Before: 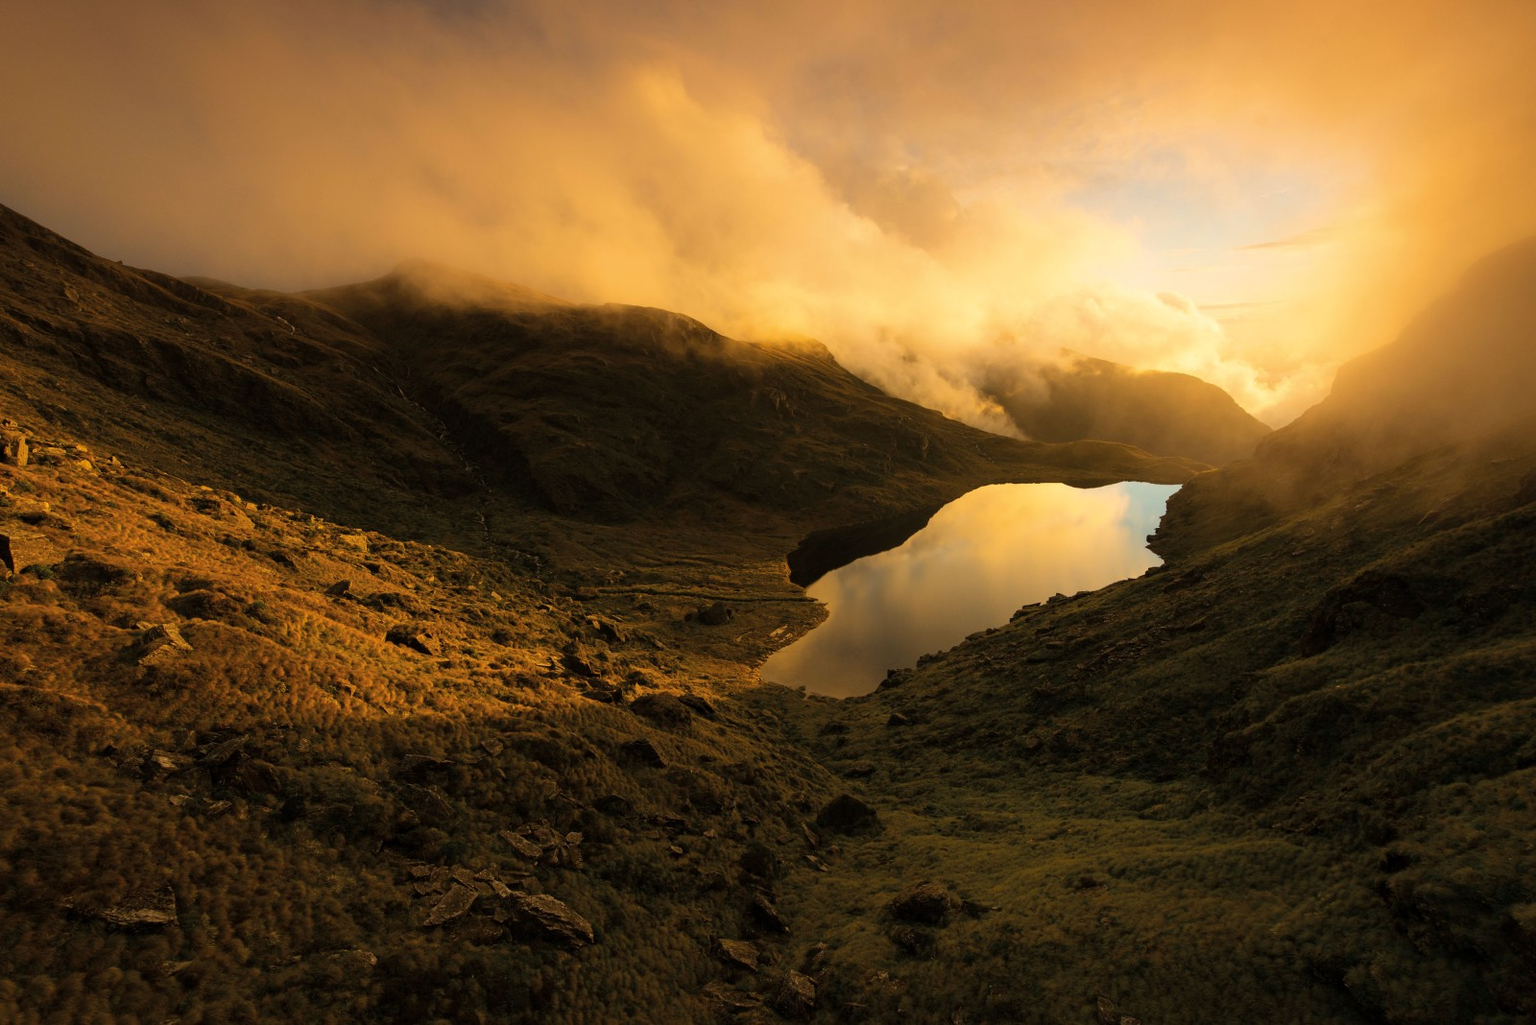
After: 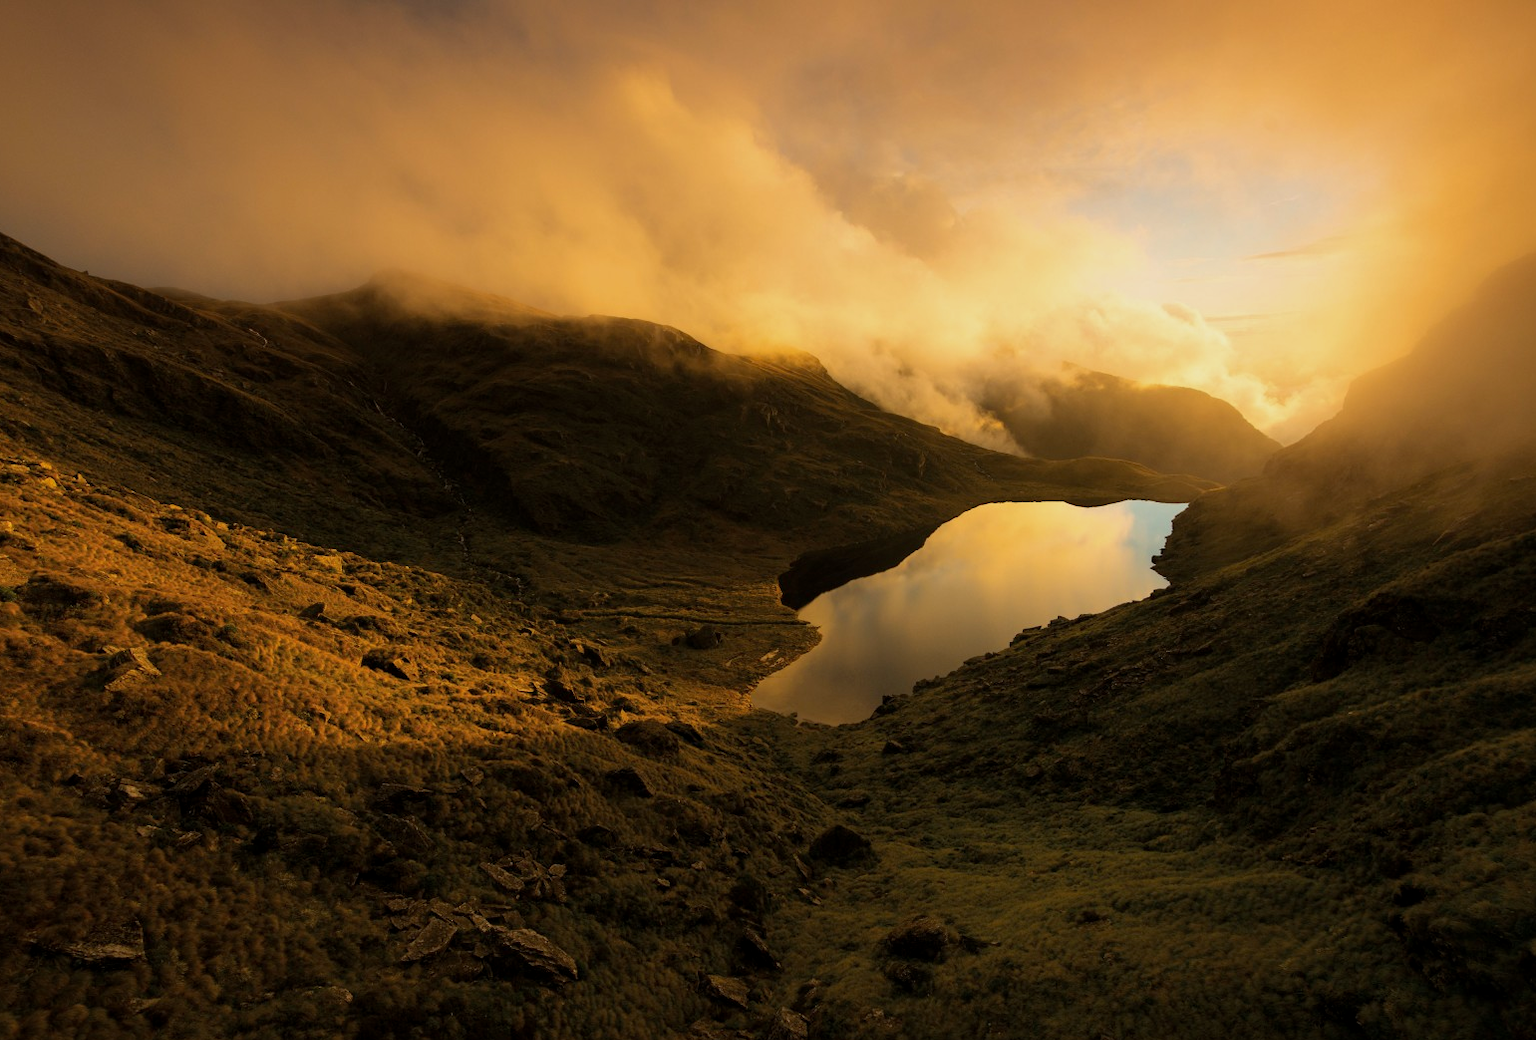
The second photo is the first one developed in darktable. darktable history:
exposure: black level correction 0.001, exposure -0.2 EV, compensate highlight preservation false
crop and rotate: left 2.536%, right 1.107%, bottom 2.246%
